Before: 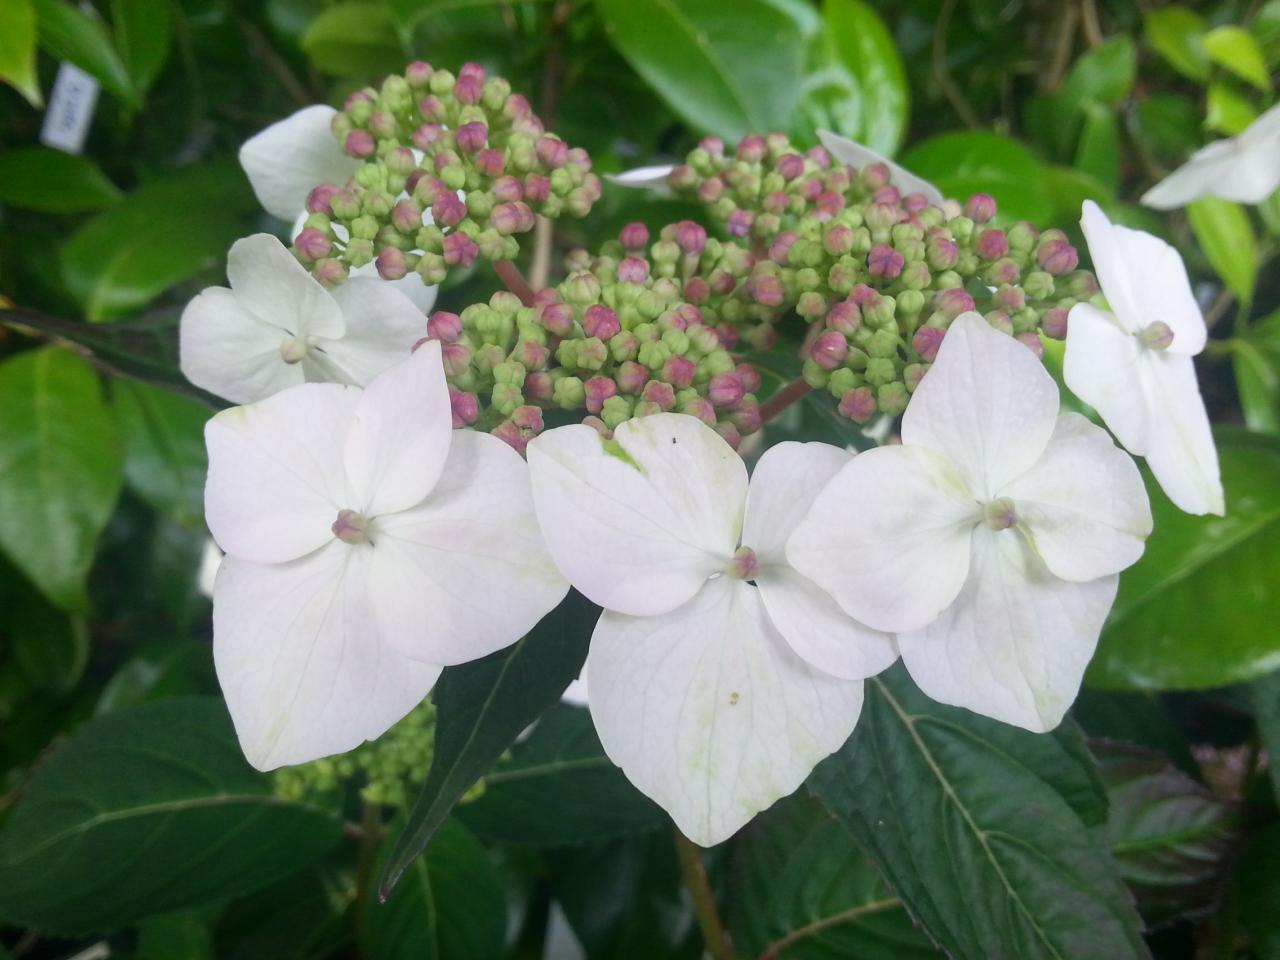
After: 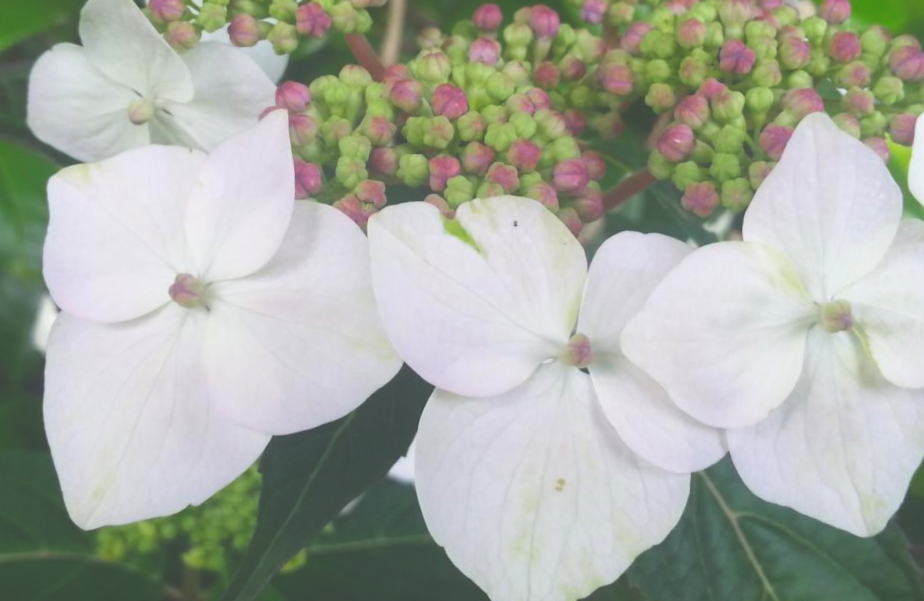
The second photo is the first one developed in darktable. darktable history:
exposure: black level correction -0.041, exposure 0.064 EV, compensate highlight preservation false
crop and rotate: angle -3.37°, left 9.79%, top 20.73%, right 12.42%, bottom 11.82%
color balance: output saturation 120%
lowpass: radius 0.5, unbound 0
